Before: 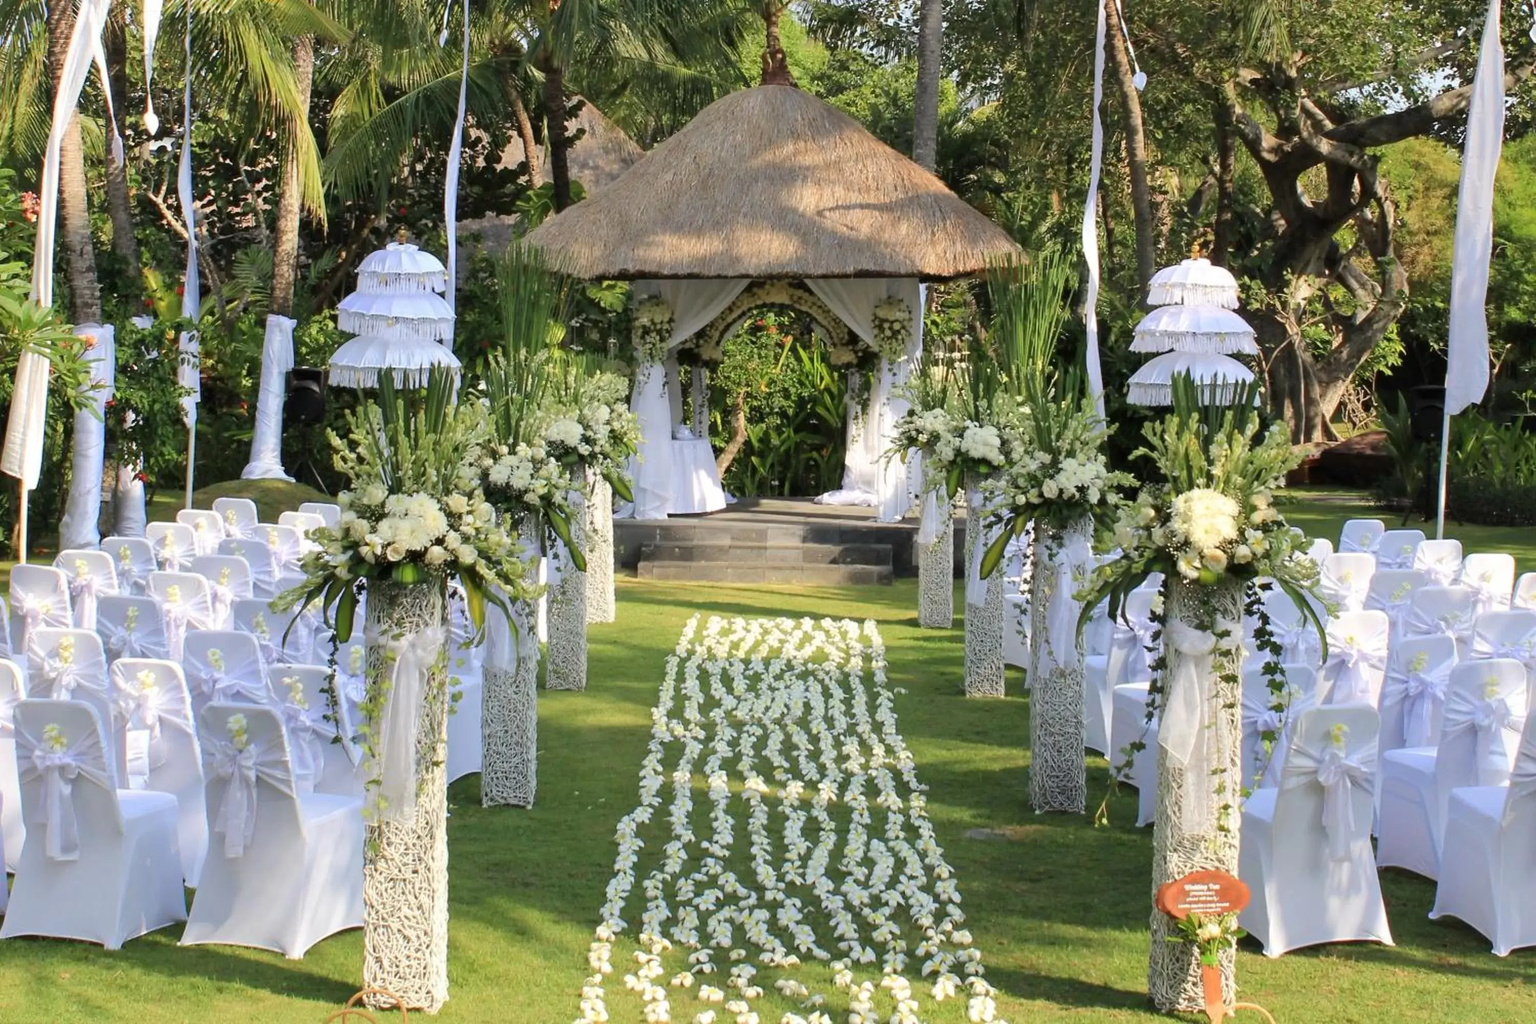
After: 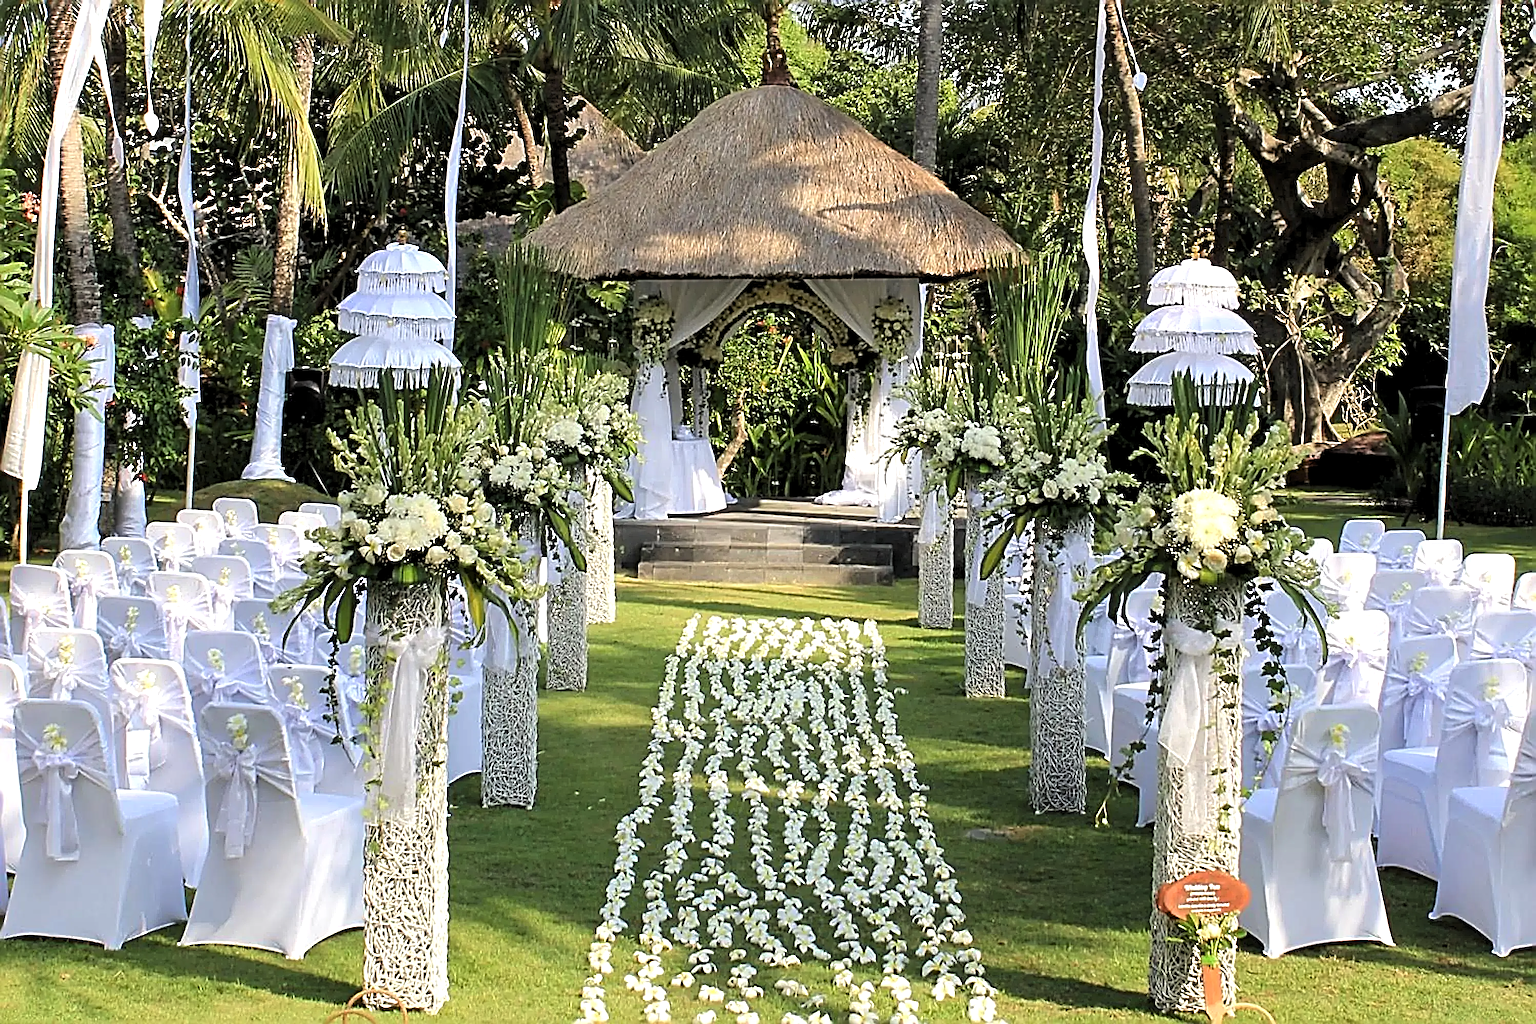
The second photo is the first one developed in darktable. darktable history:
sharpen: radius 3.179, amount 1.719
levels: white 99.98%, levels [0.062, 0.494, 0.925]
